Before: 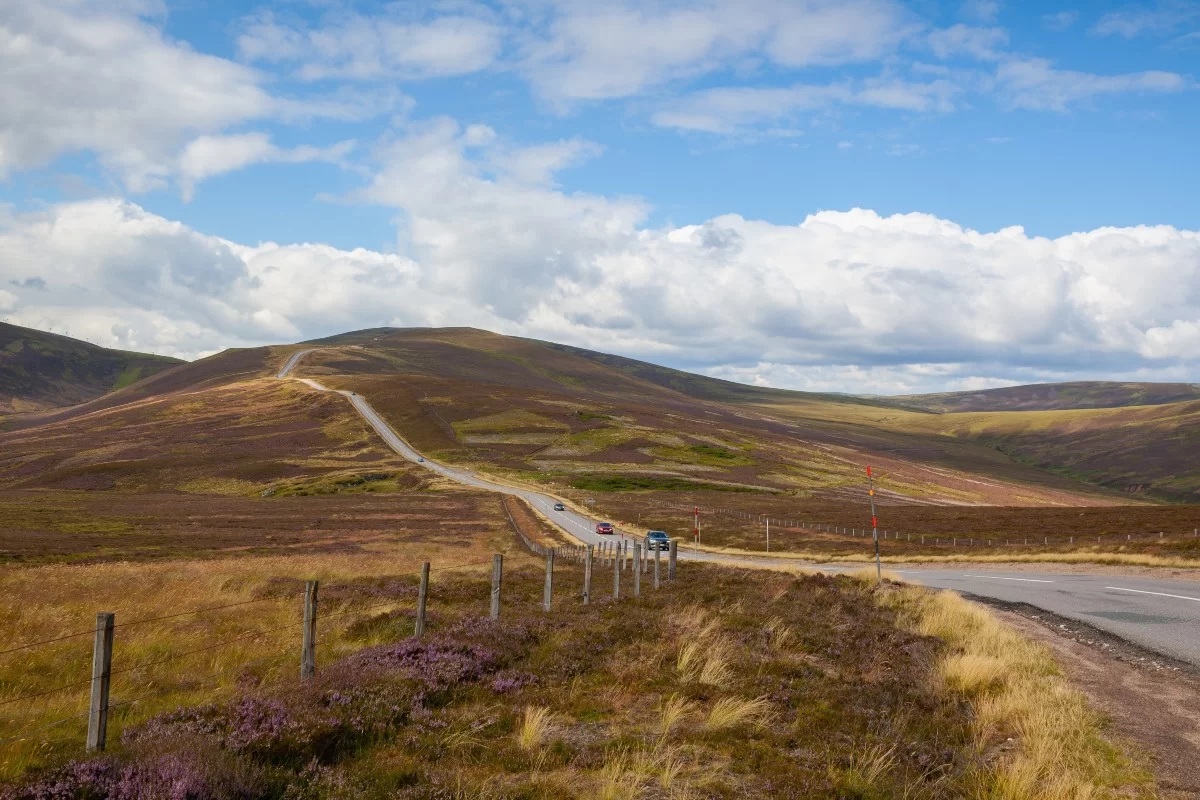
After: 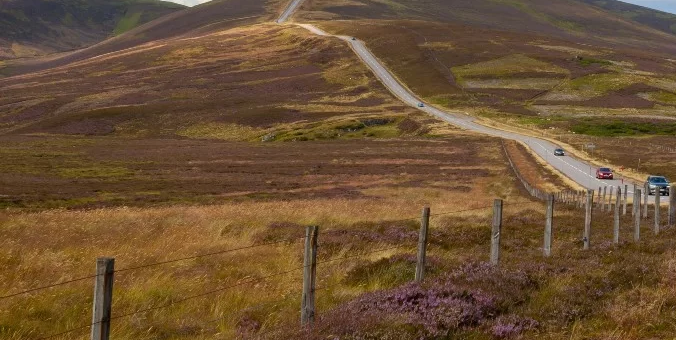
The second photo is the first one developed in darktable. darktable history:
exposure: compensate highlight preservation false
crop: top 44.483%, right 43.593%, bottom 12.892%
